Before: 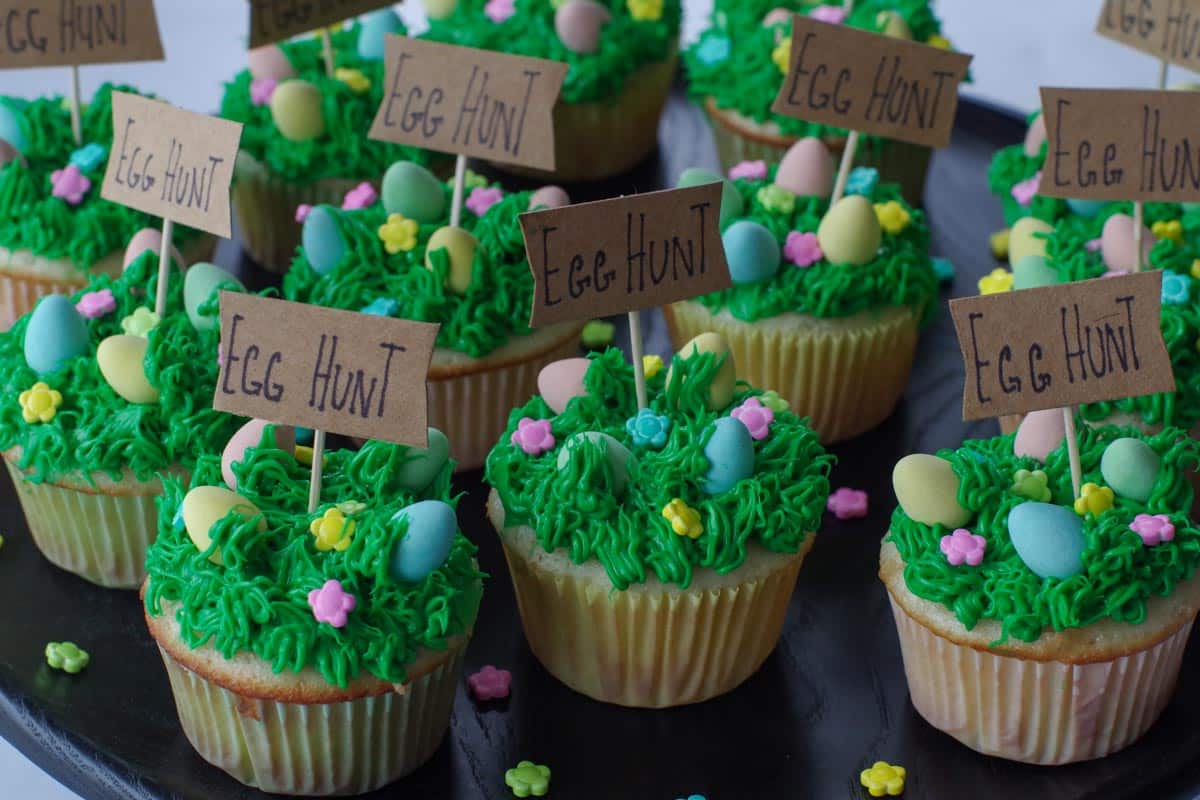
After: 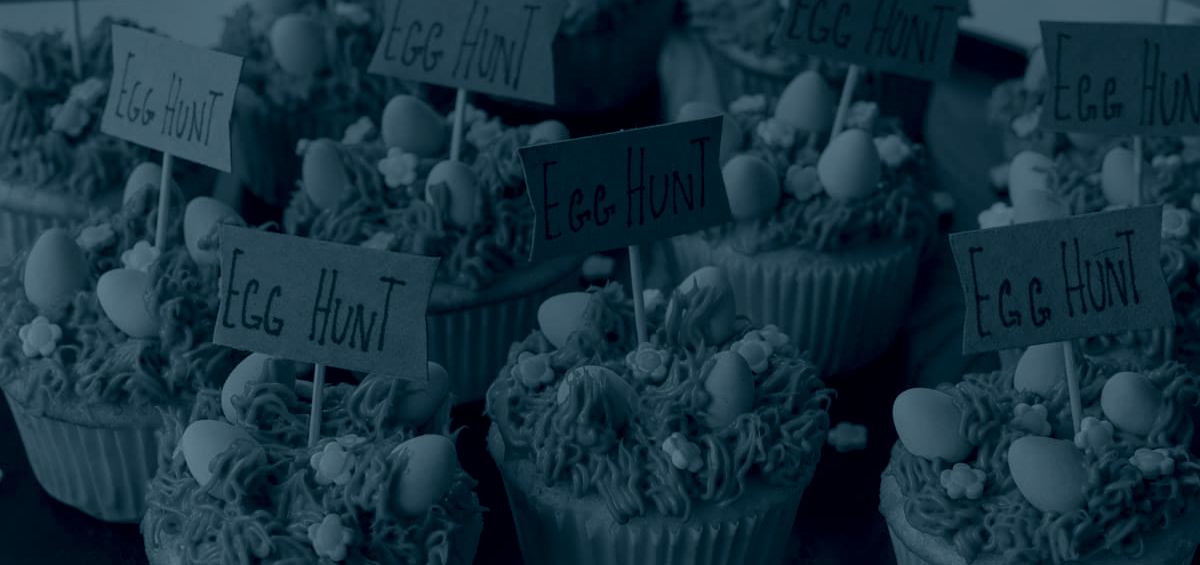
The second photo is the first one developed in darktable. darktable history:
colorize: hue 194.4°, saturation 29%, source mix 61.75%, lightness 3.98%, version 1
crop and rotate: top 8.293%, bottom 20.996%
